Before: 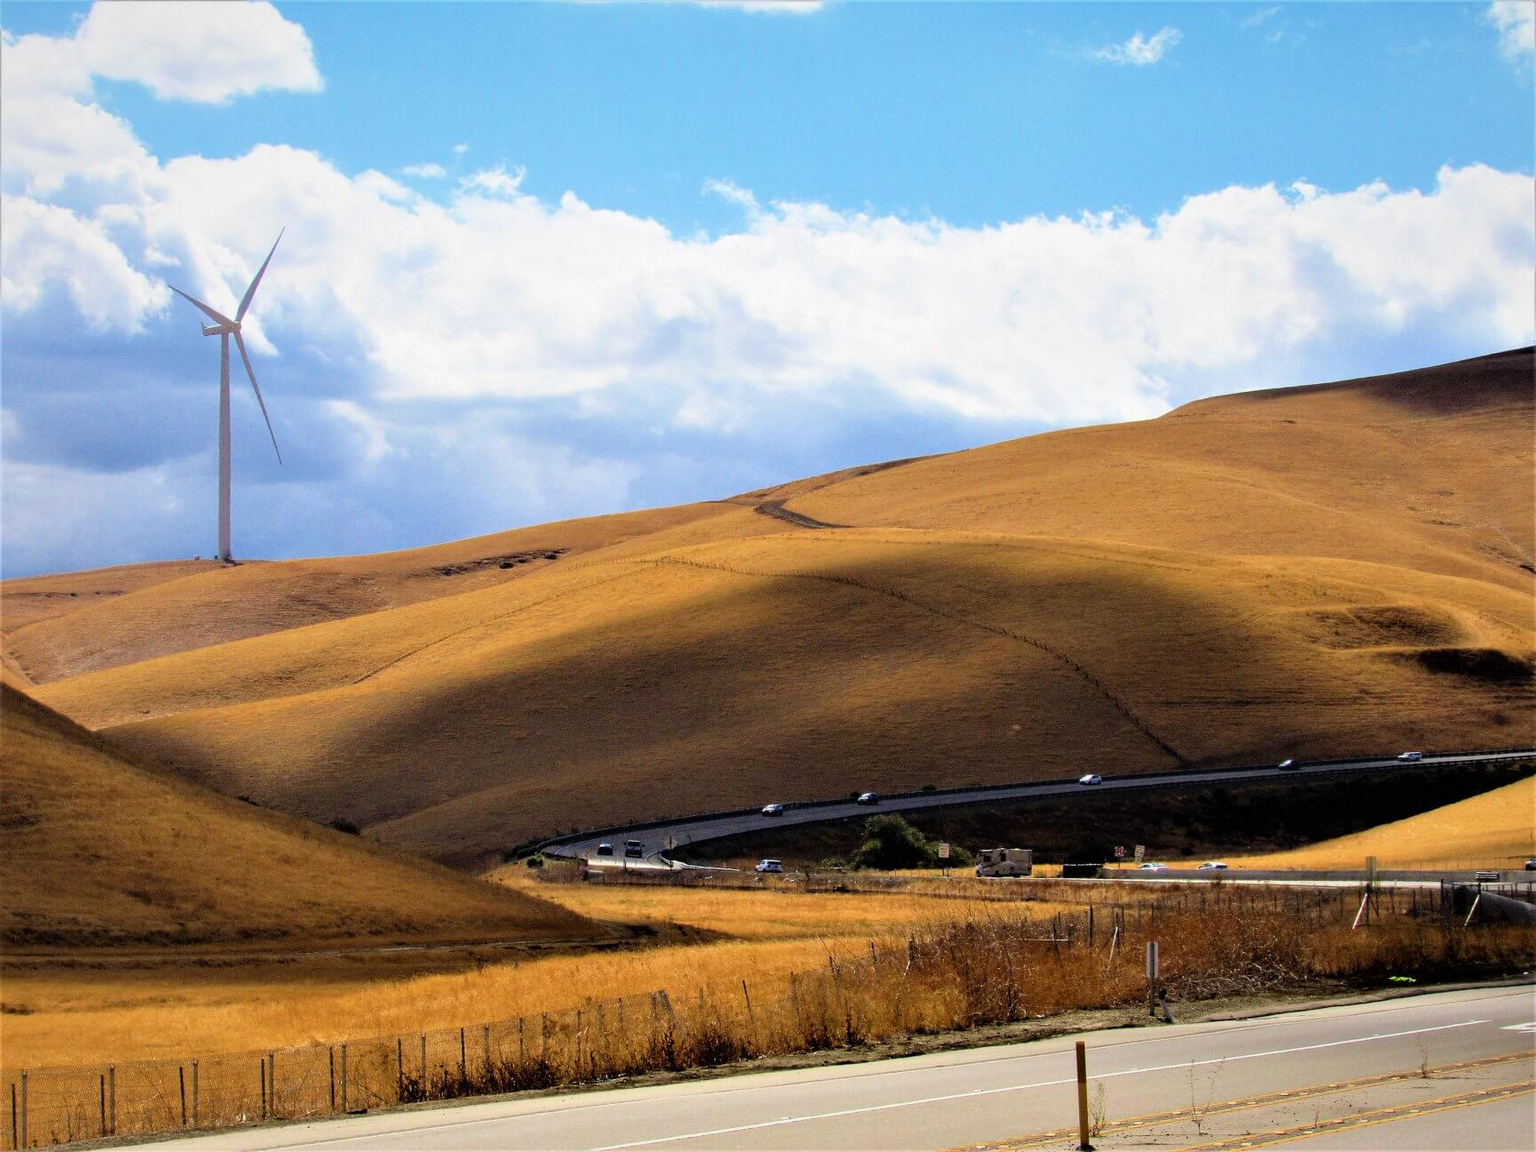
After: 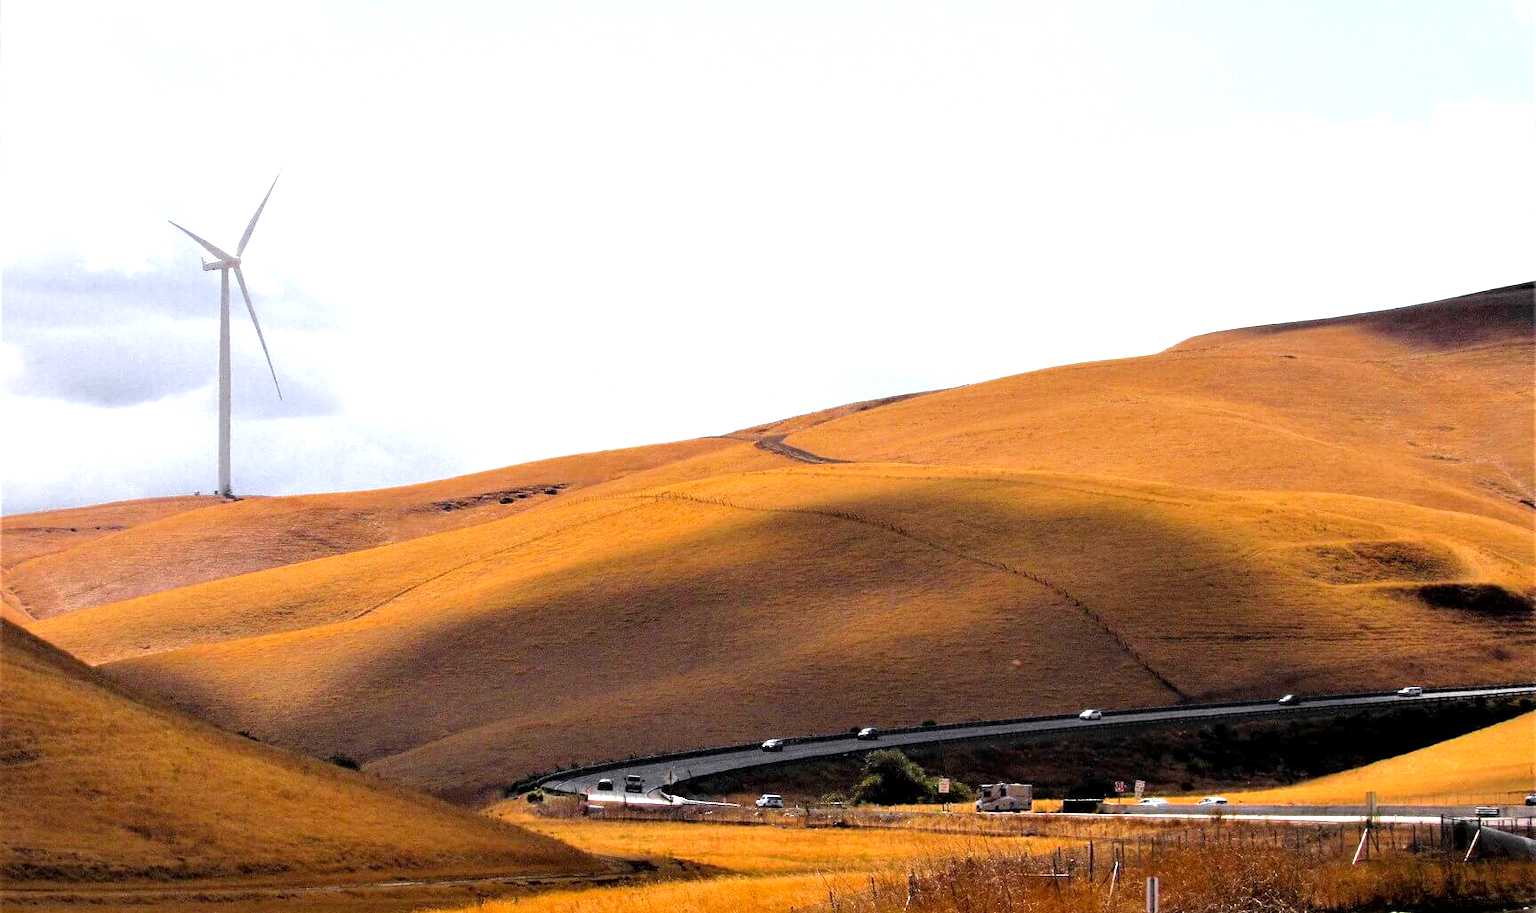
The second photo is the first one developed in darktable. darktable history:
white balance: red 1.05, blue 1.072
exposure: black level correction 0.001, exposure 1.129 EV, compensate exposure bias true, compensate highlight preservation false
crop and rotate: top 5.667%, bottom 14.937%
color zones: curves: ch0 [(0.004, 0.388) (0.125, 0.392) (0.25, 0.404) (0.375, 0.5) (0.5, 0.5) (0.625, 0.5) (0.75, 0.5) (0.875, 0.5)]; ch1 [(0, 0.5) (0.125, 0.5) (0.25, 0.5) (0.375, 0.124) (0.524, 0.124) (0.645, 0.128) (0.789, 0.132) (0.914, 0.096) (0.998, 0.068)]
